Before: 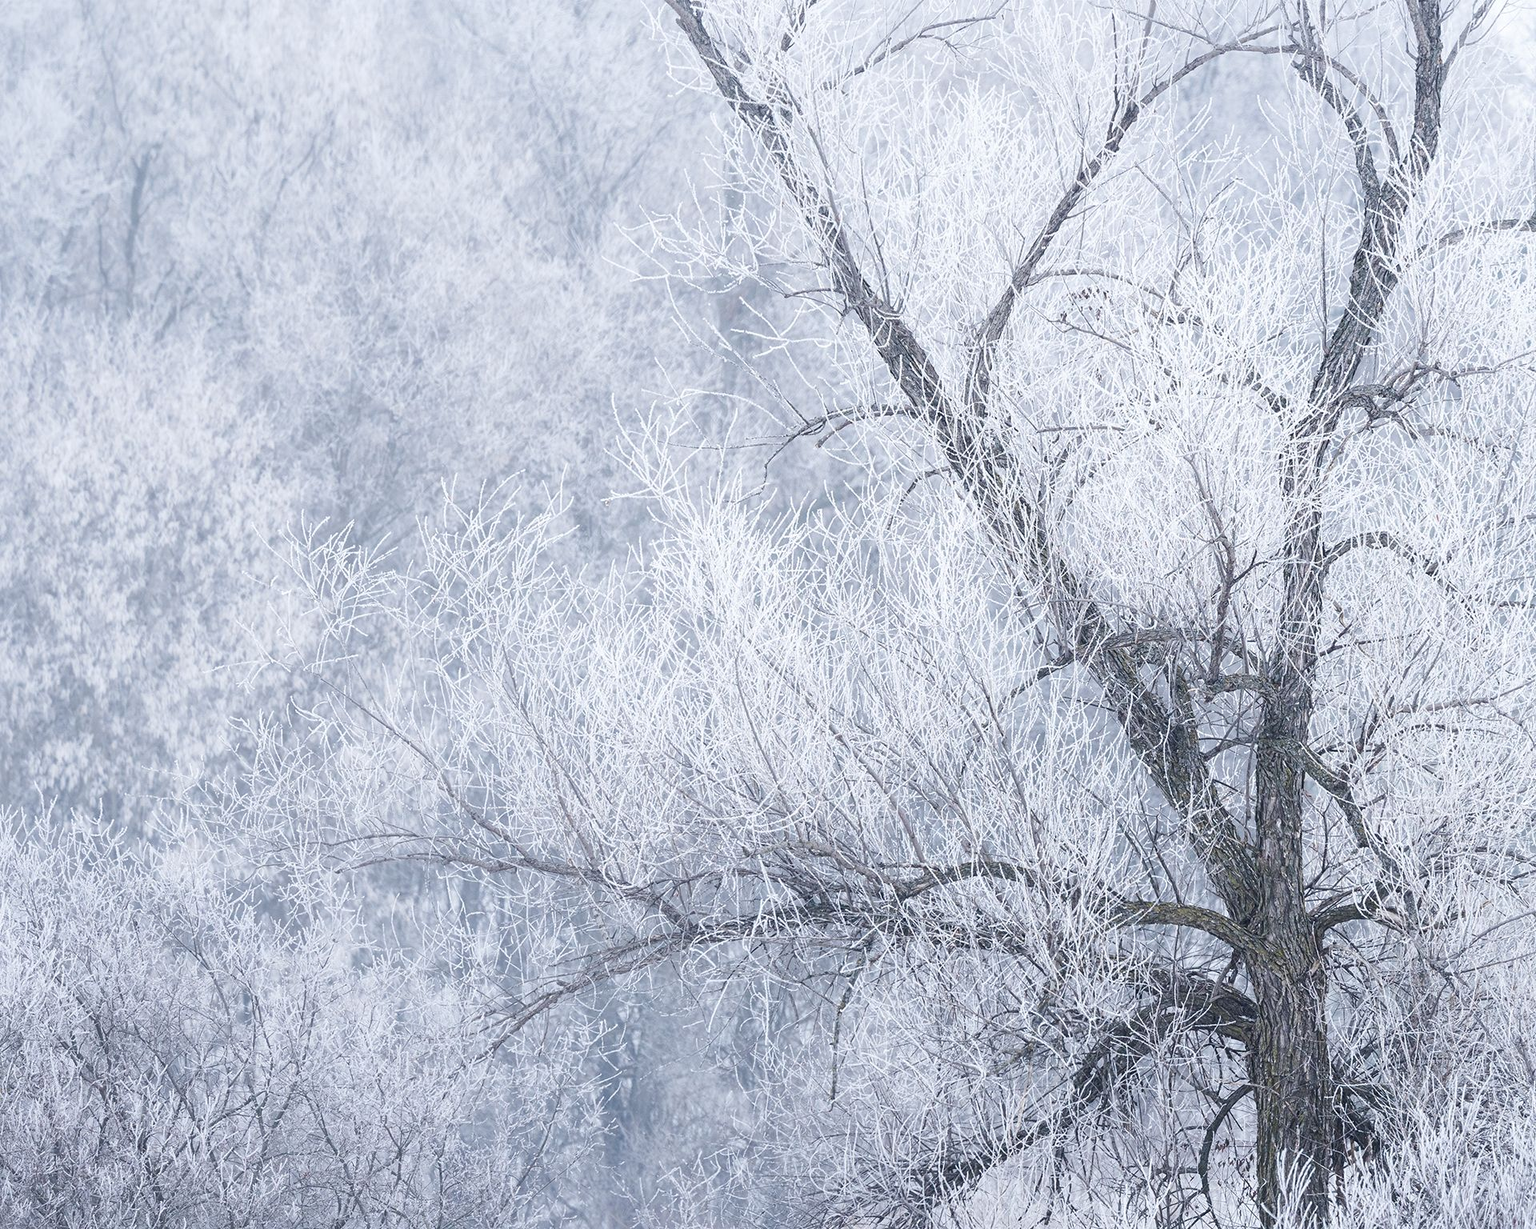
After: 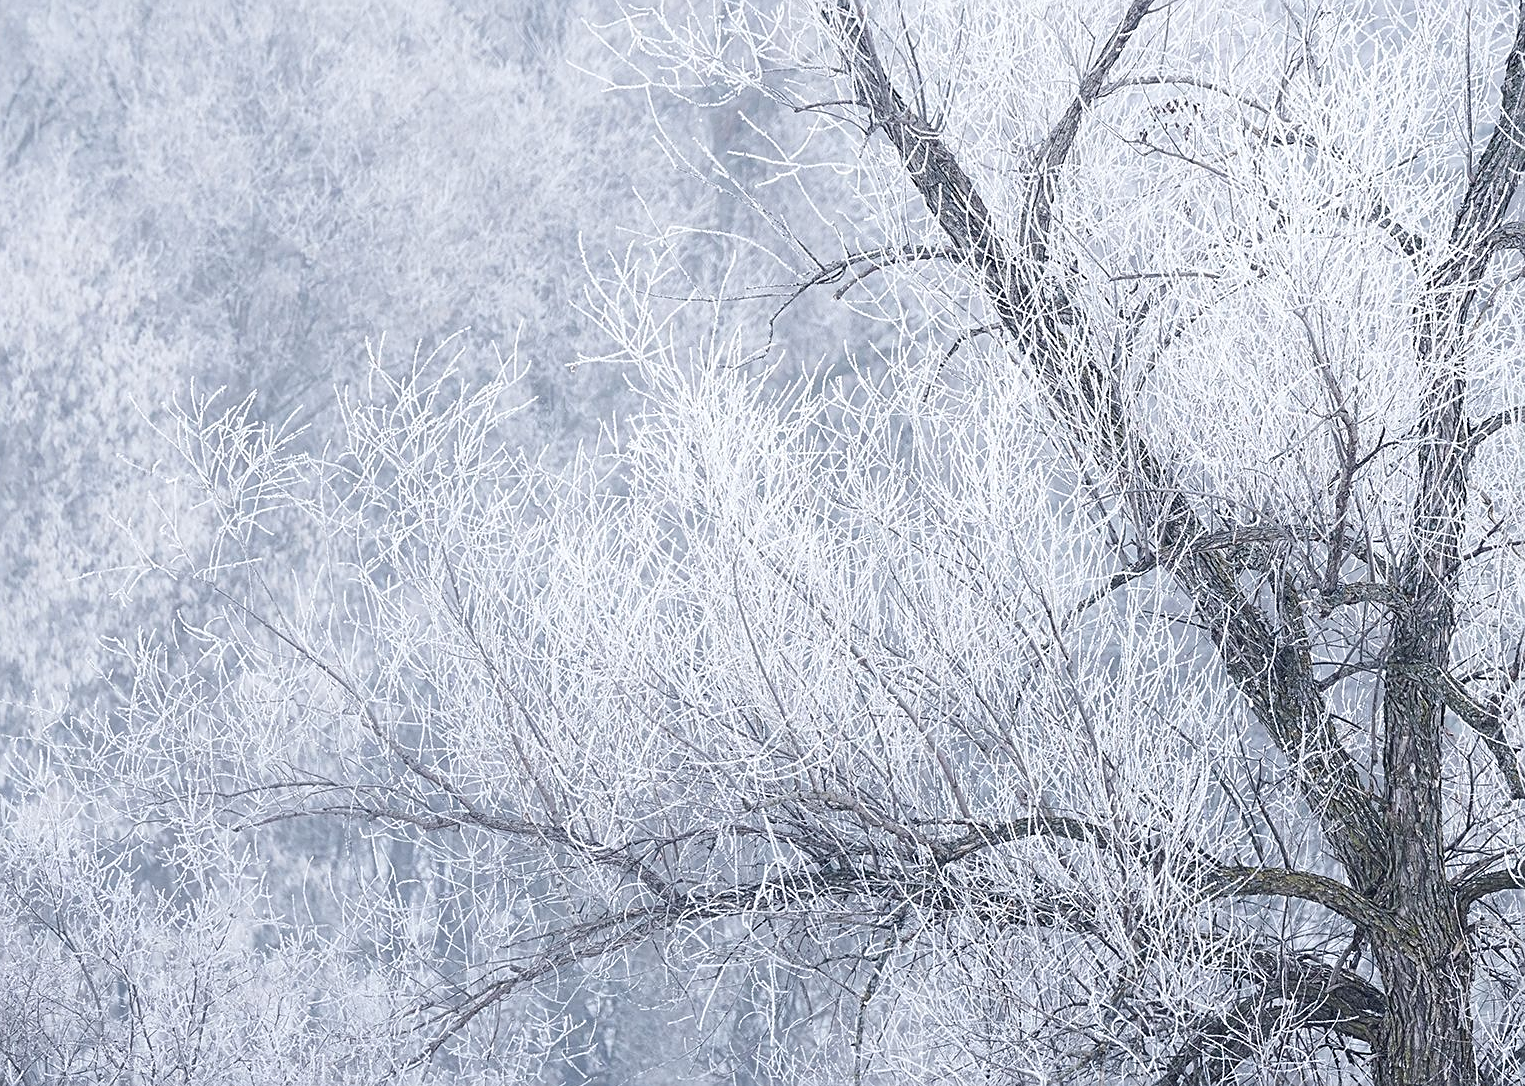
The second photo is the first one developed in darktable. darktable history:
sharpen: on, module defaults
crop: left 9.712%, top 16.928%, right 10.845%, bottom 12.332%
